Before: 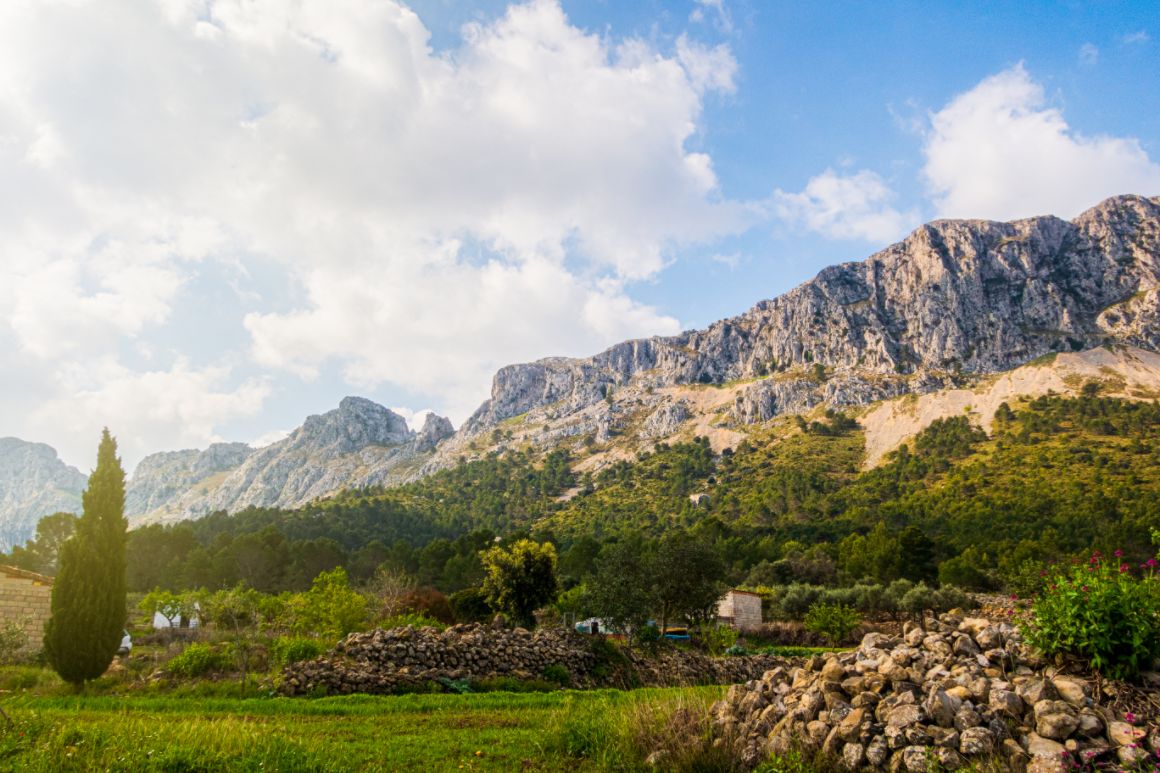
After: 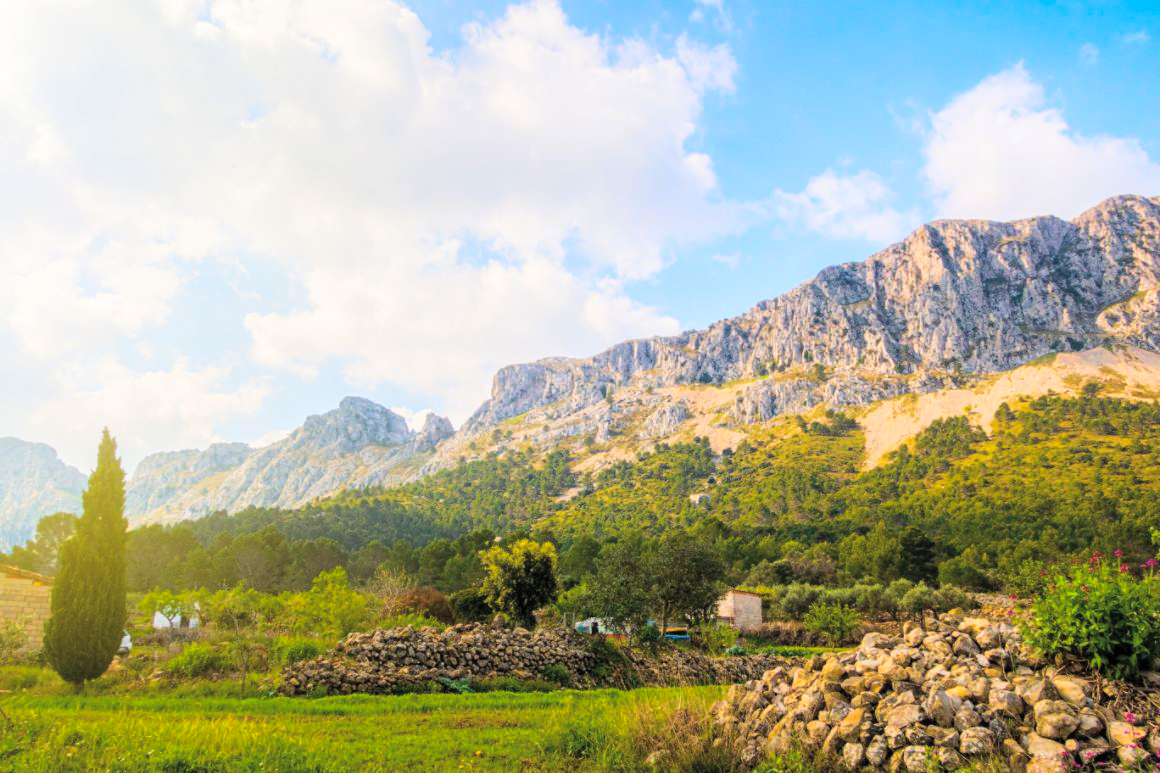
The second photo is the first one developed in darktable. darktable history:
color balance rgb: perceptual saturation grading › global saturation 25%, global vibrance 20%
global tonemap: drago (0.7, 100)
